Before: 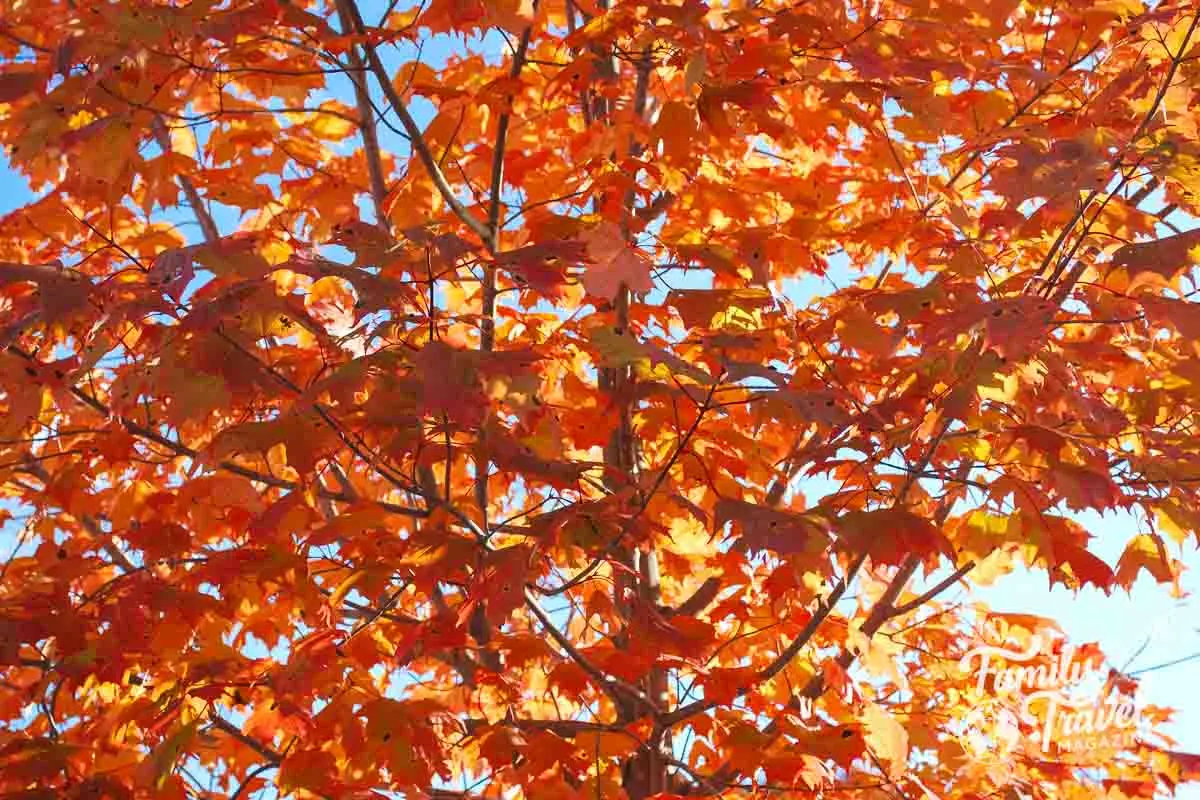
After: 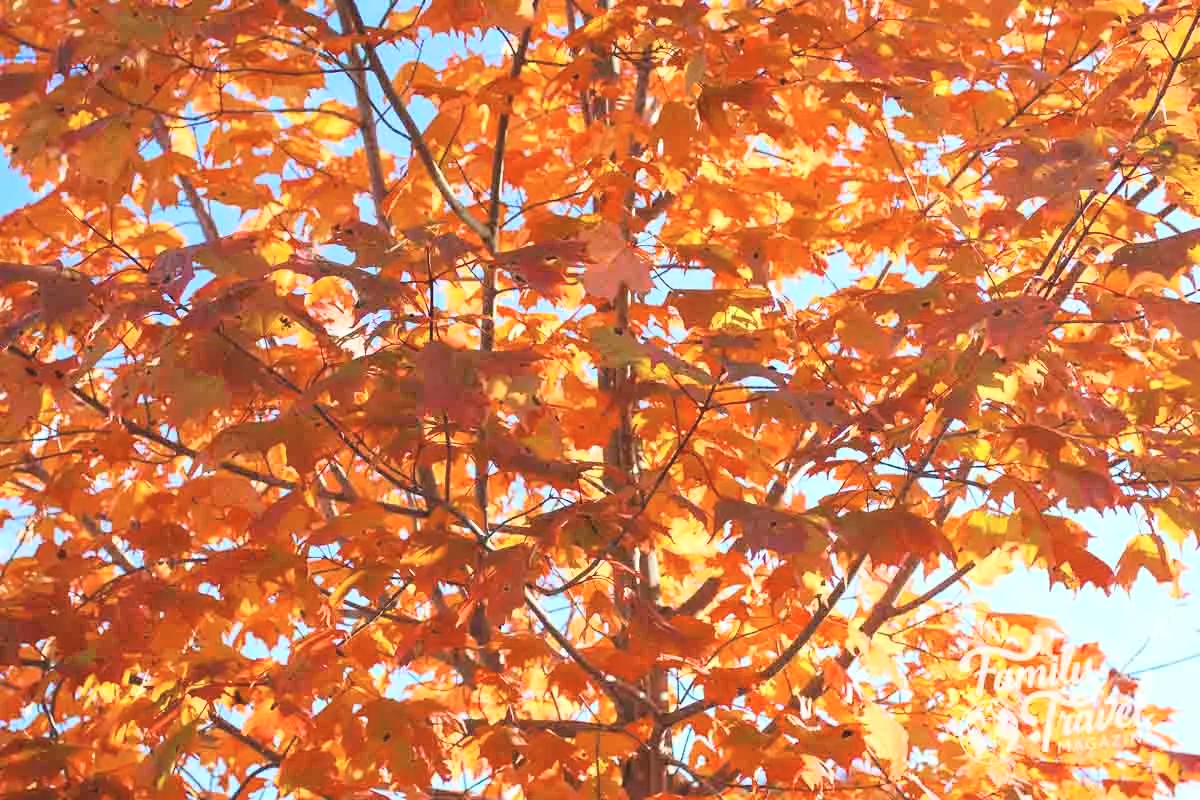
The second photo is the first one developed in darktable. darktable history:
color zones: curves: ch1 [(0.235, 0.558) (0.75, 0.5)]; ch2 [(0.25, 0.462) (0.749, 0.457)], mix -128.84%
contrast brightness saturation: contrast 0.142, brightness 0.208
levels: black 0.054%, white 90.65%
